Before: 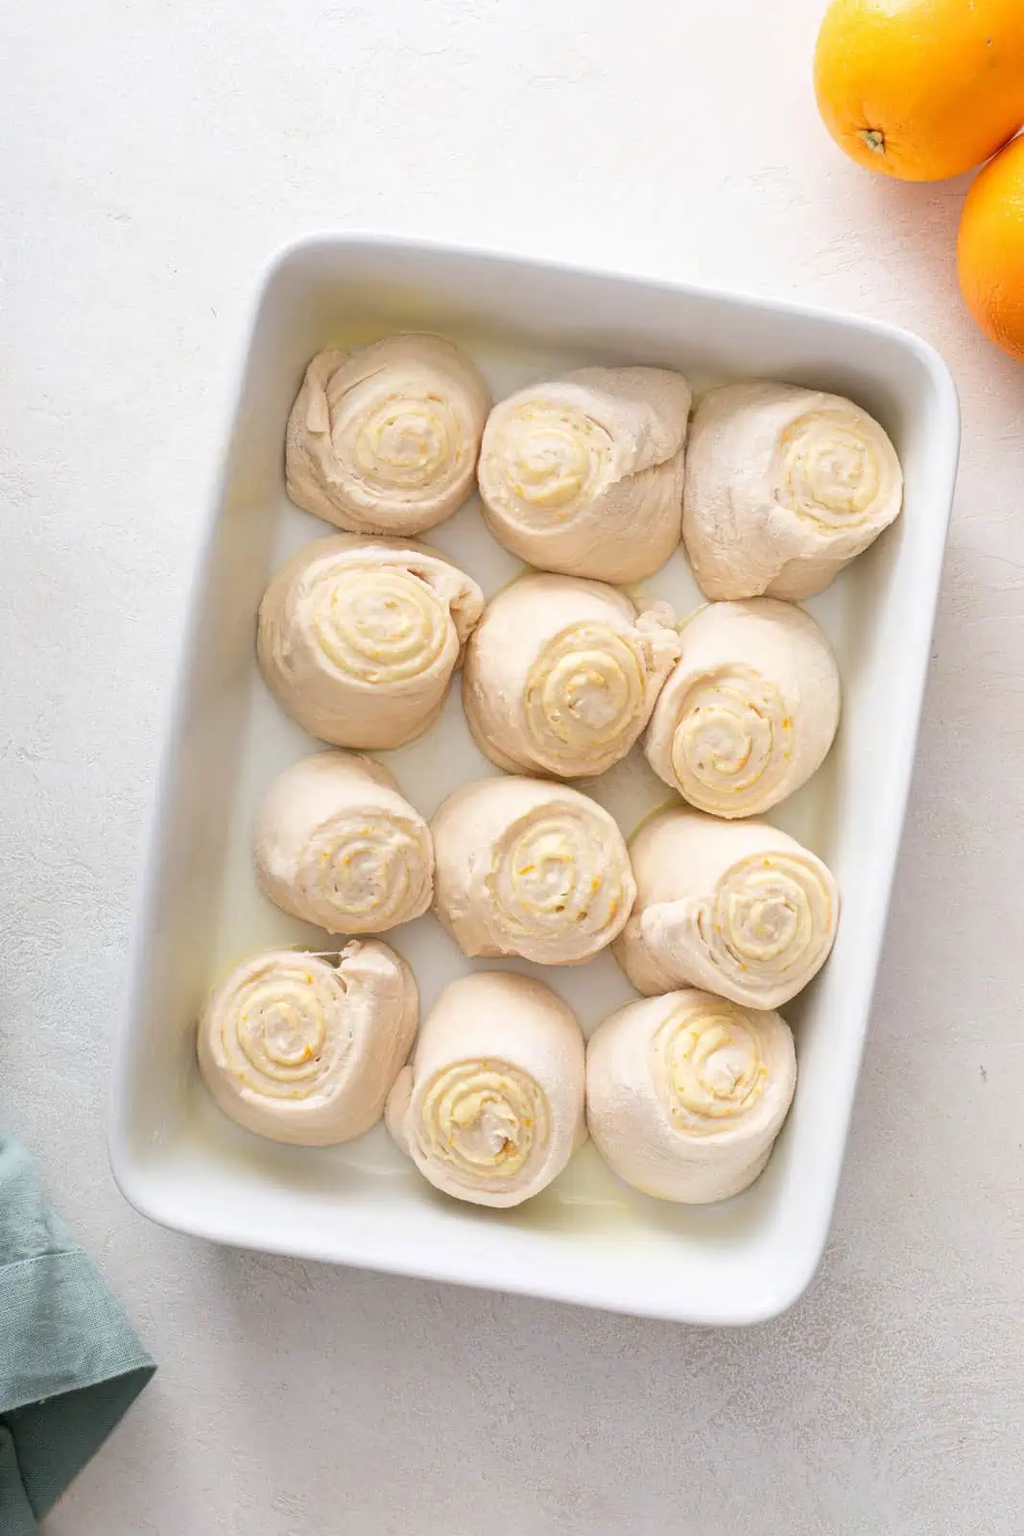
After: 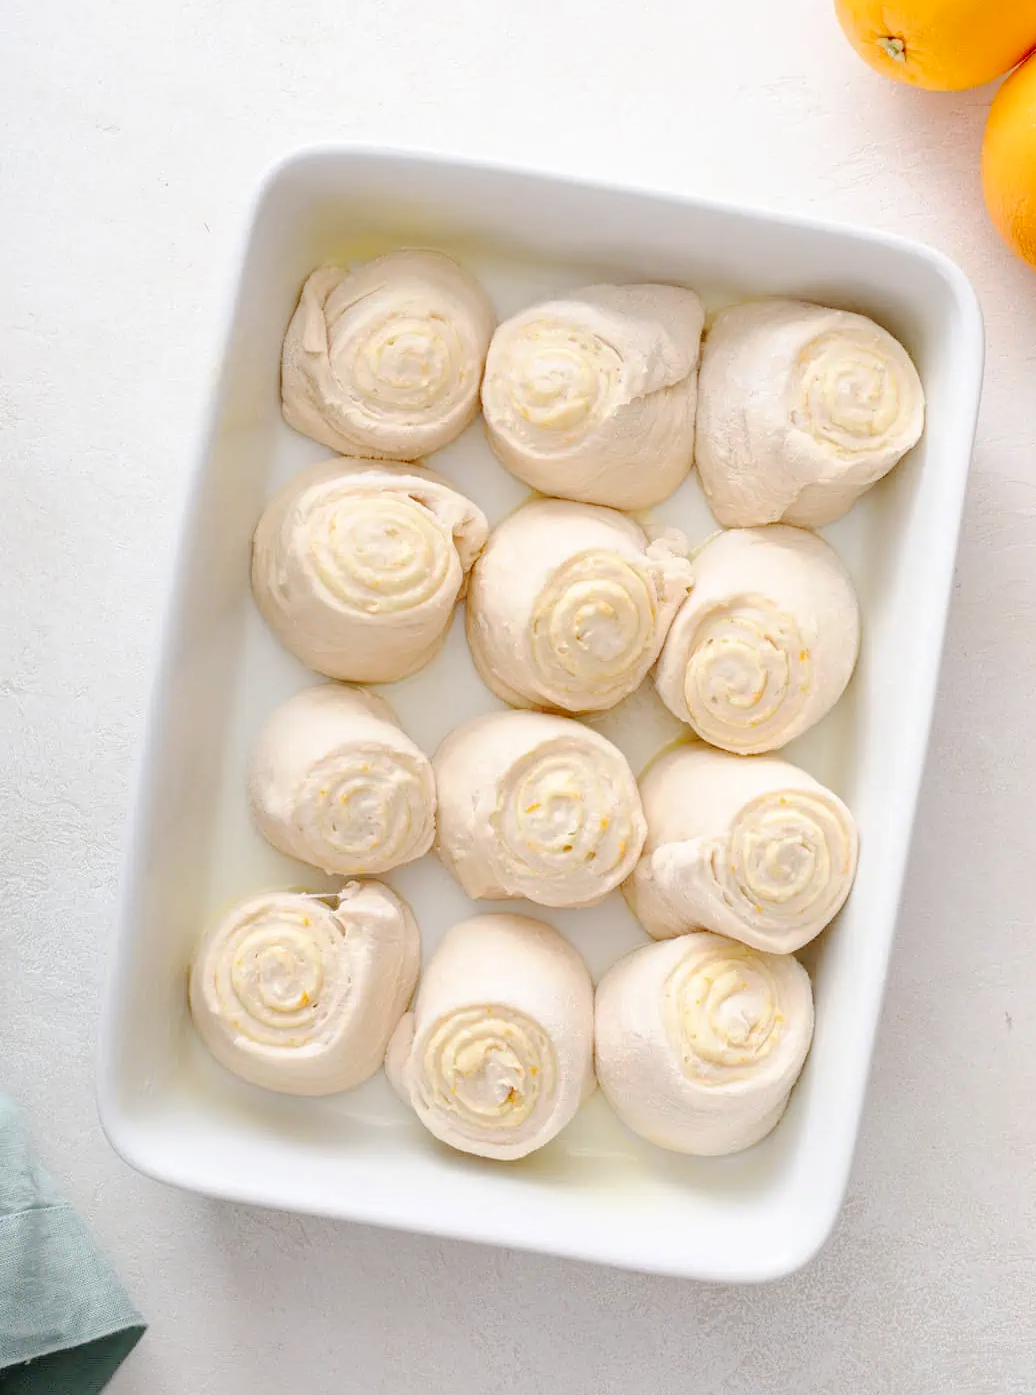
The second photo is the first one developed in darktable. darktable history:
crop: left 1.507%, top 6.147%, right 1.379%, bottom 6.637%
tone curve: curves: ch0 [(0, 0) (0.003, 0.012) (0.011, 0.014) (0.025, 0.019) (0.044, 0.028) (0.069, 0.039) (0.1, 0.056) (0.136, 0.093) (0.177, 0.147) (0.224, 0.214) (0.277, 0.29) (0.335, 0.381) (0.399, 0.476) (0.468, 0.557) (0.543, 0.635) (0.623, 0.697) (0.709, 0.764) (0.801, 0.831) (0.898, 0.917) (1, 1)], preserve colors none
